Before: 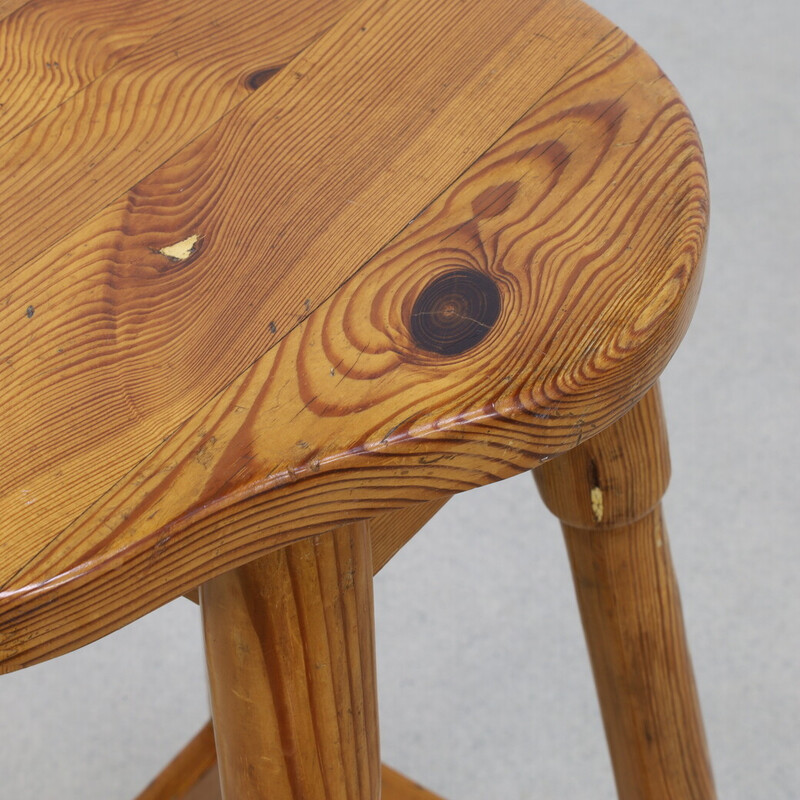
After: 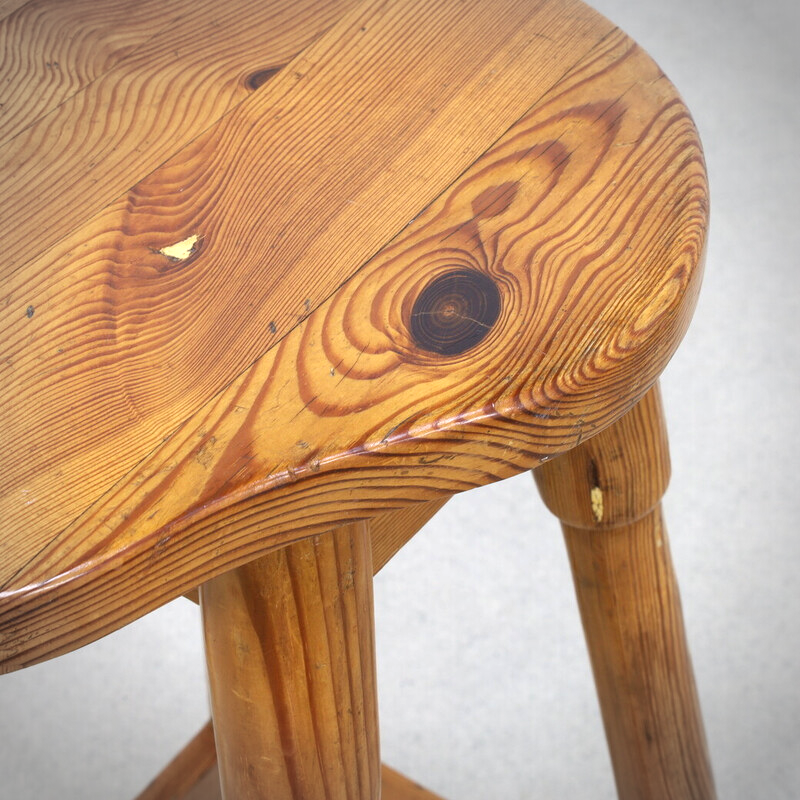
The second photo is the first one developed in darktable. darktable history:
exposure: black level correction 0, exposure 0.696 EV, compensate highlight preservation false
vignetting: automatic ratio true
